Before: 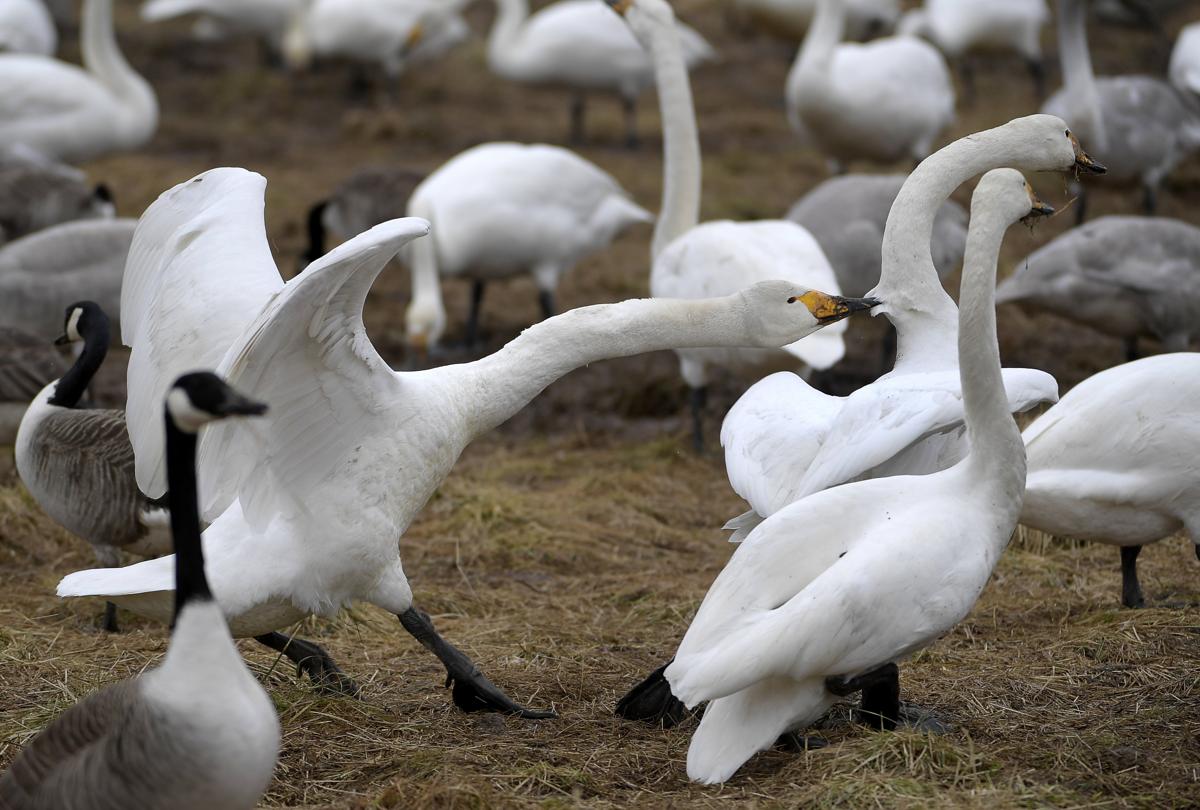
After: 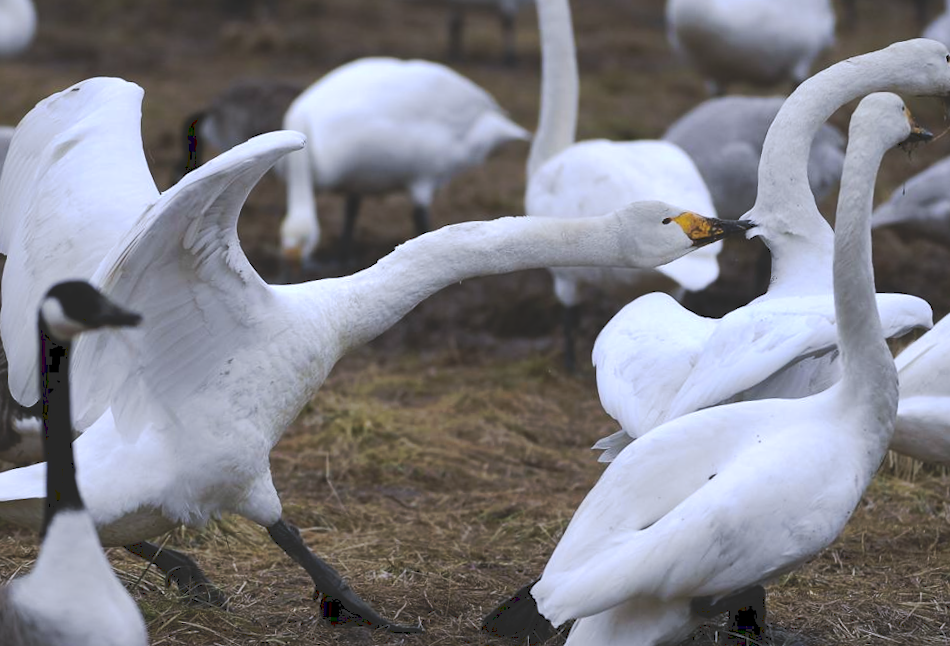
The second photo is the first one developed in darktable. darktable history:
crop and rotate: angle -3.27°, left 5.211%, top 5.211%, right 4.607%, bottom 4.607%
rotate and perspective: rotation -2.12°, lens shift (vertical) 0.009, lens shift (horizontal) -0.008, automatic cropping original format, crop left 0.036, crop right 0.964, crop top 0.05, crop bottom 0.959
white balance: red 0.967, blue 1.119, emerald 0.756
tone curve: curves: ch0 [(0, 0) (0.003, 0.156) (0.011, 0.156) (0.025, 0.157) (0.044, 0.164) (0.069, 0.172) (0.1, 0.181) (0.136, 0.191) (0.177, 0.214) (0.224, 0.245) (0.277, 0.285) (0.335, 0.333) (0.399, 0.387) (0.468, 0.471) (0.543, 0.556) (0.623, 0.648) (0.709, 0.734) (0.801, 0.809) (0.898, 0.891) (1, 1)], preserve colors none
